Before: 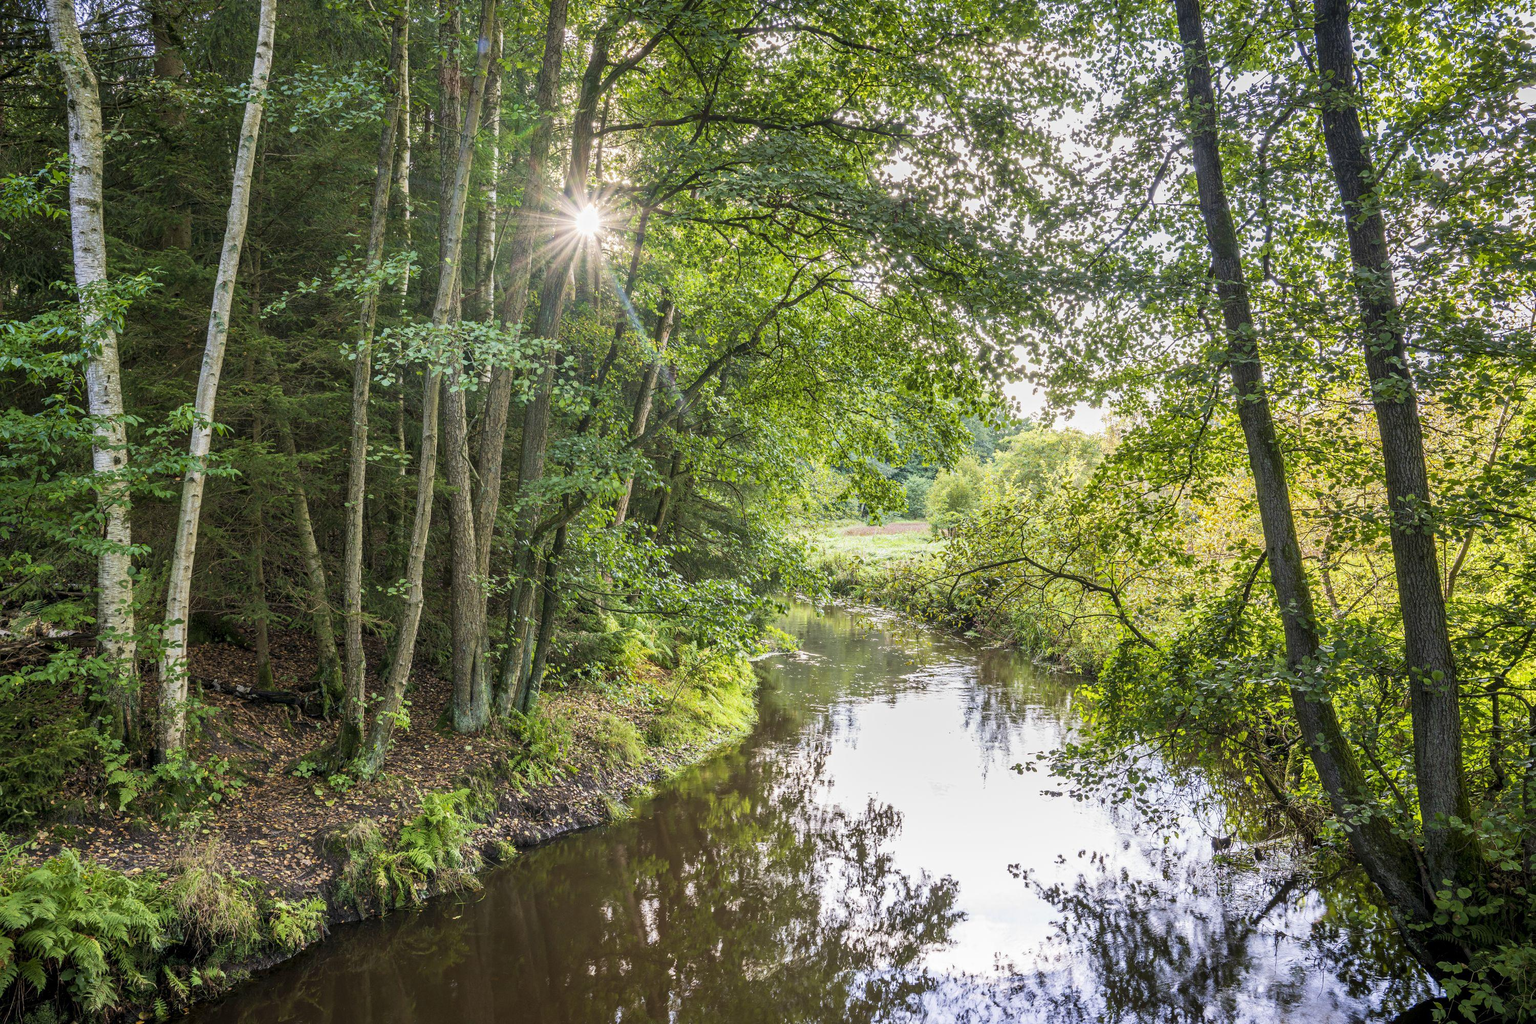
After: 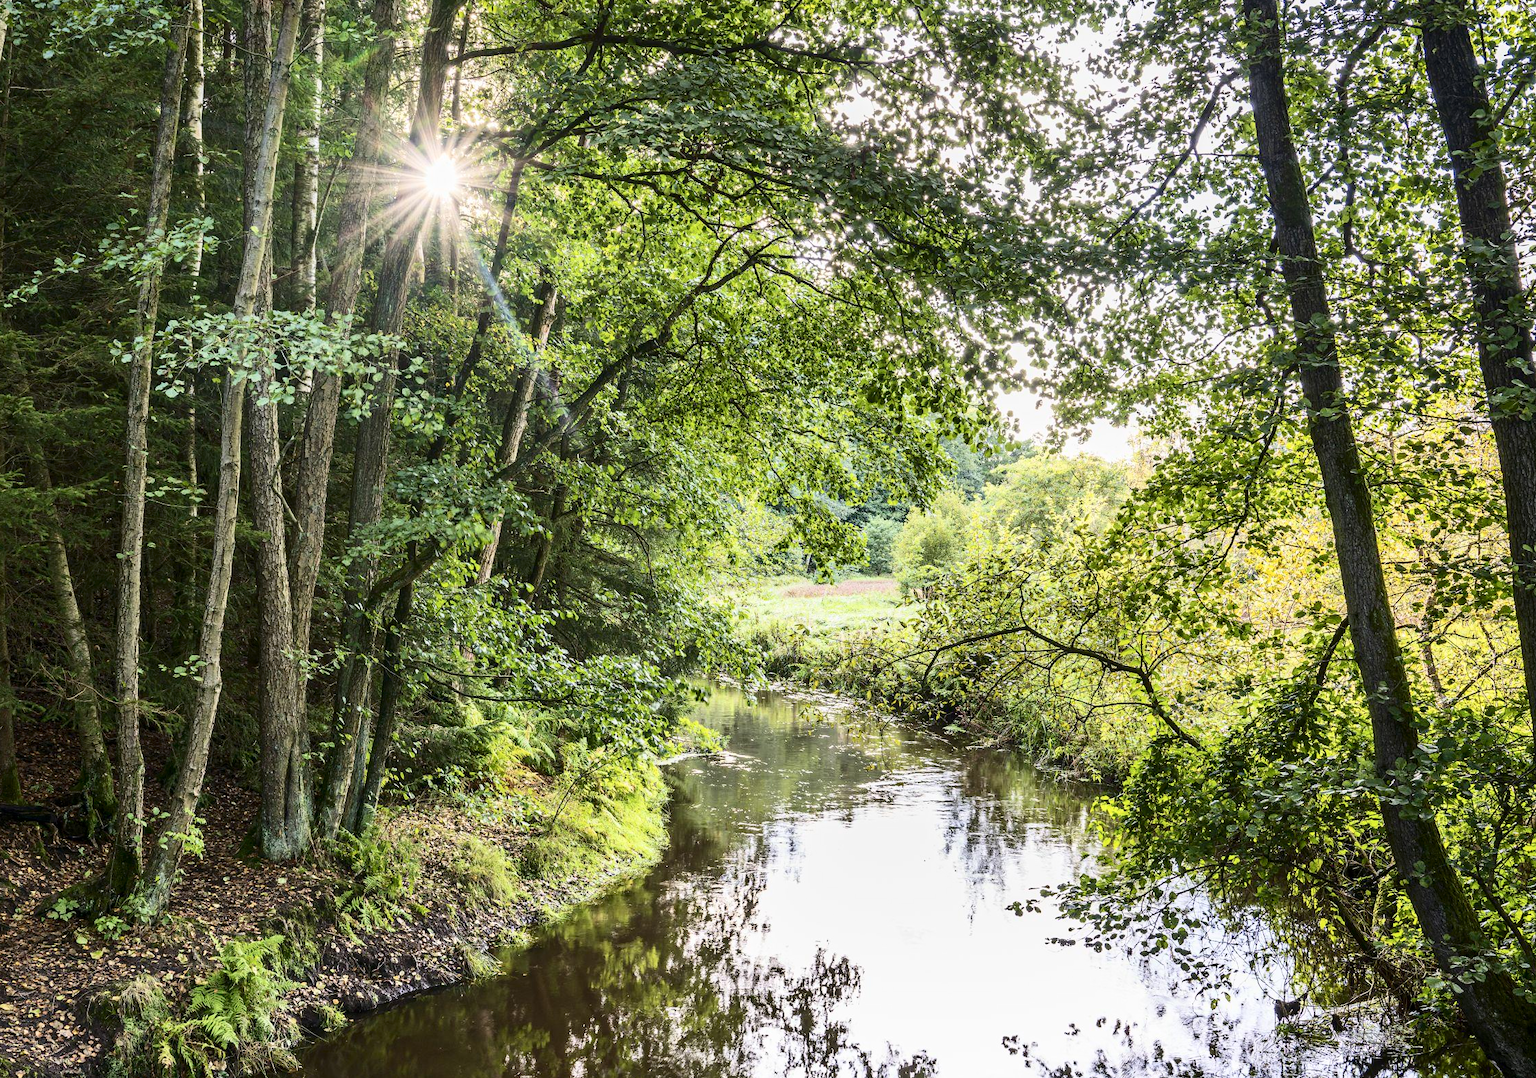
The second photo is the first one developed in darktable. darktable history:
contrast brightness saturation: contrast 0.28
crop: left 16.768%, top 8.653%, right 8.362%, bottom 12.485%
